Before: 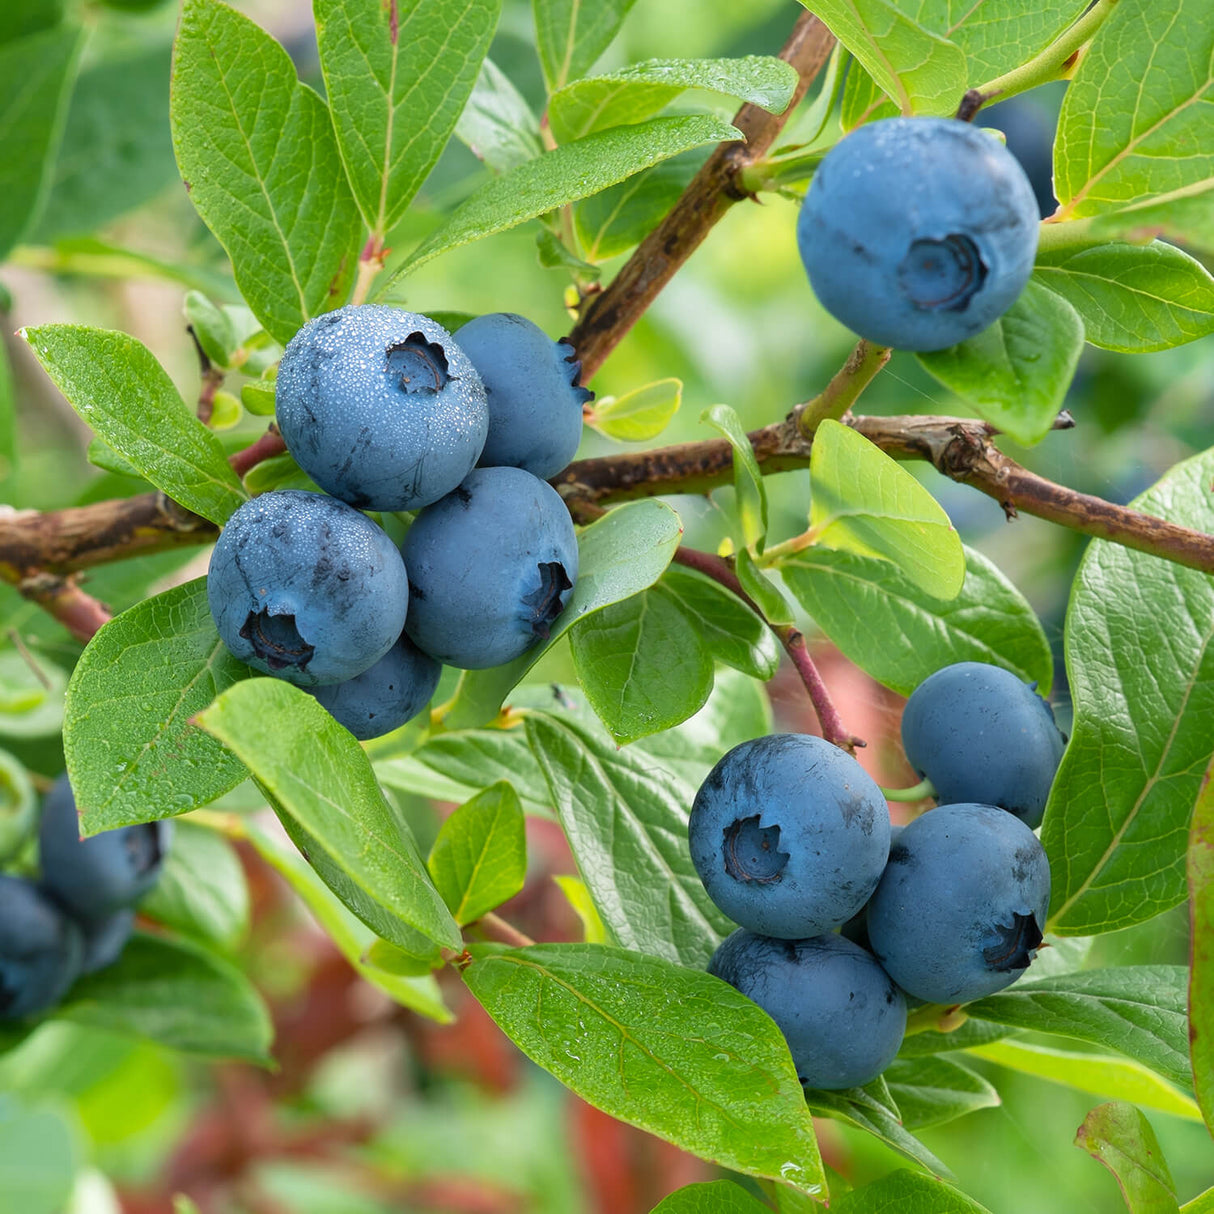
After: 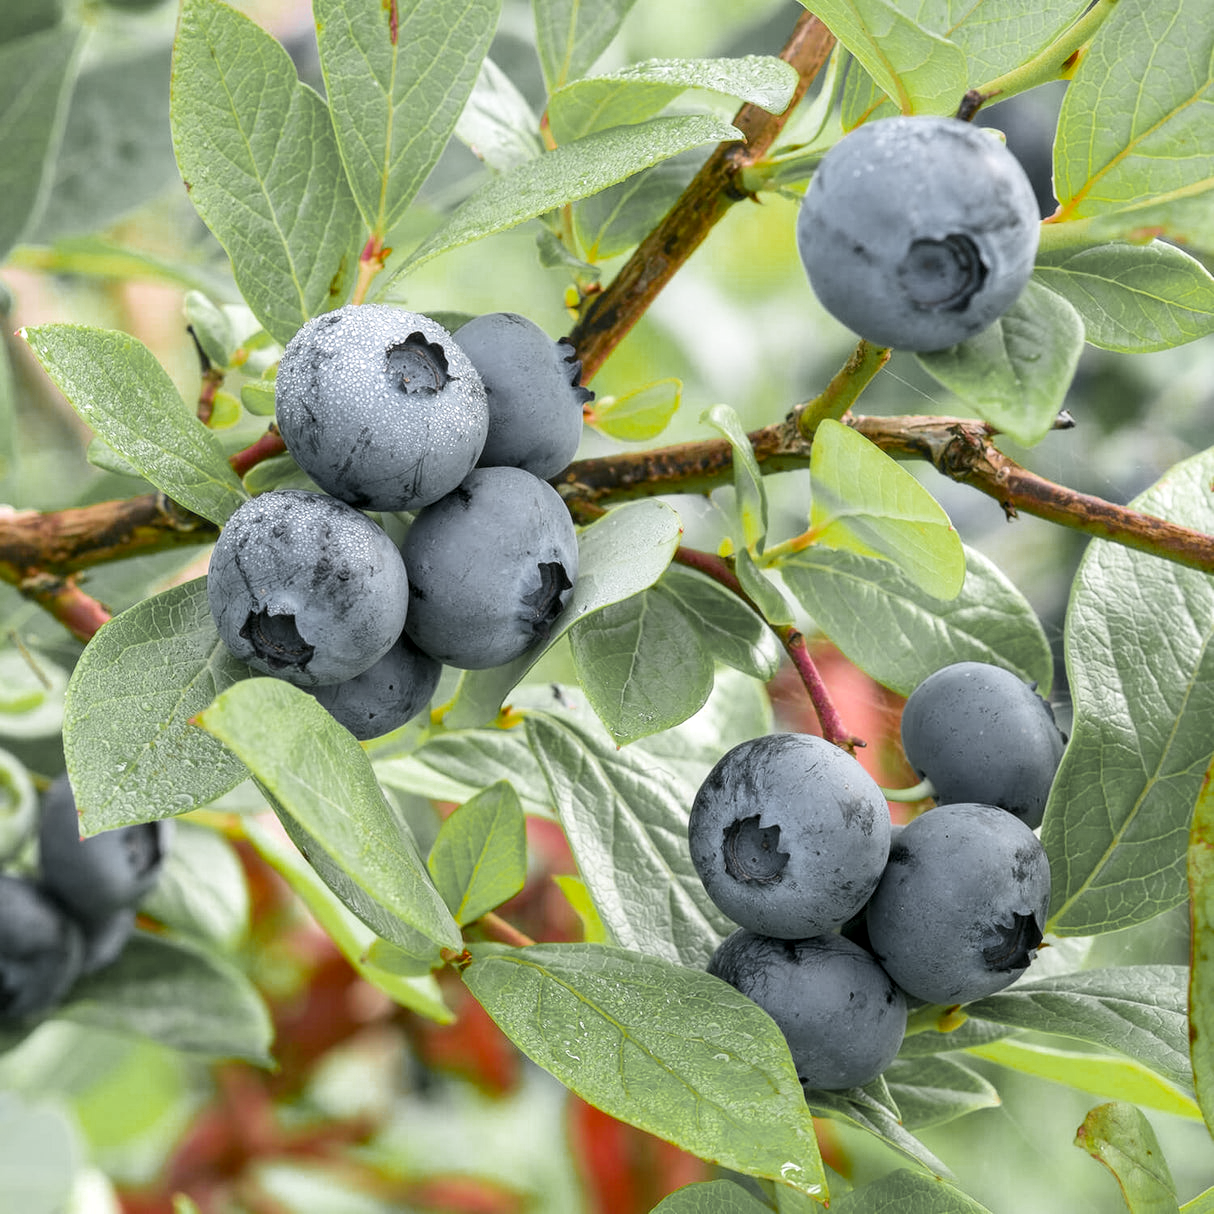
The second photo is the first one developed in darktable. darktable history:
color calibration: x 0.354, y 0.368, temperature 4665.86 K
color correction: highlights a* 4, highlights b* 4.96, shadows a* -7.55, shadows b* 4.88
local contrast: on, module defaults
contrast brightness saturation: contrast 0.203, brightness 0.156, saturation 0.22
color zones: curves: ch0 [(0.004, 0.388) (0.125, 0.392) (0.25, 0.404) (0.375, 0.5) (0.5, 0.5) (0.625, 0.5) (0.75, 0.5) (0.875, 0.5)]; ch1 [(0, 0.5) (0.125, 0.5) (0.25, 0.5) (0.375, 0.124) (0.524, 0.124) (0.645, 0.128) (0.789, 0.132) (0.914, 0.096) (0.998, 0.068)]
